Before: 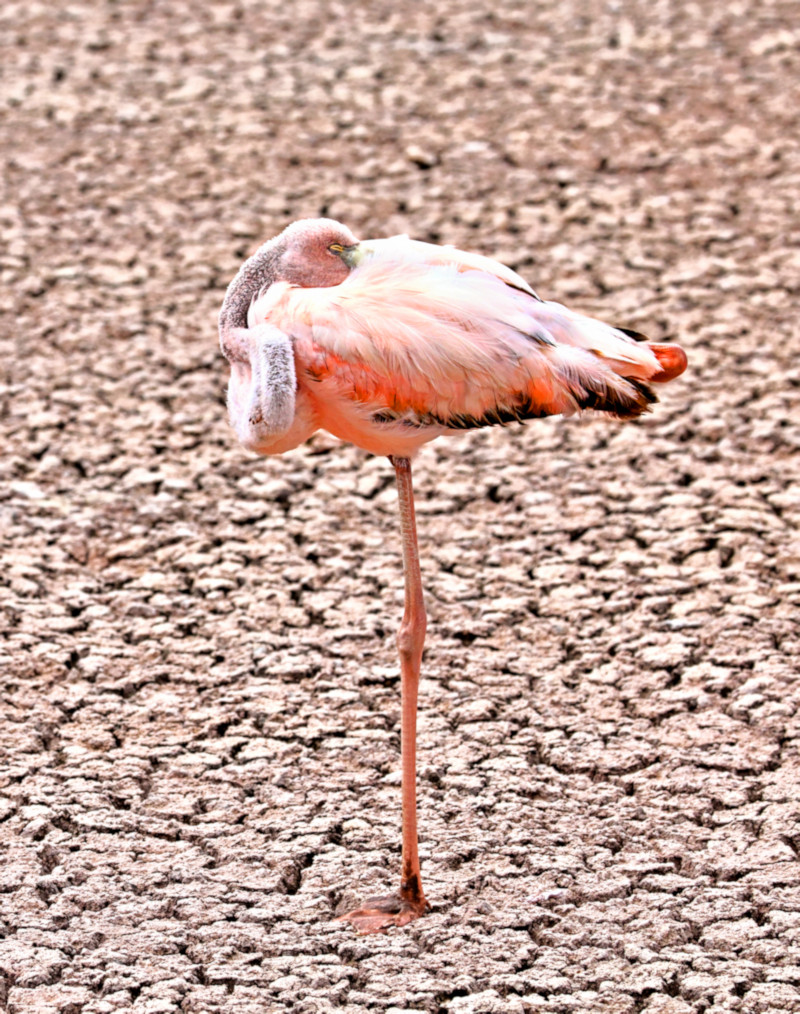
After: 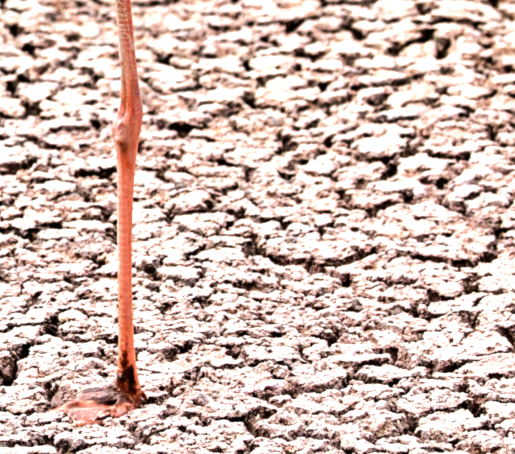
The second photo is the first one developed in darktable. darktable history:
crop and rotate: left 35.509%, top 50.238%, bottom 4.934%
tone equalizer: -8 EV -0.75 EV, -7 EV -0.7 EV, -6 EV -0.6 EV, -5 EV -0.4 EV, -3 EV 0.4 EV, -2 EV 0.6 EV, -1 EV 0.7 EV, +0 EV 0.75 EV, edges refinement/feathering 500, mask exposure compensation -1.57 EV, preserve details no
